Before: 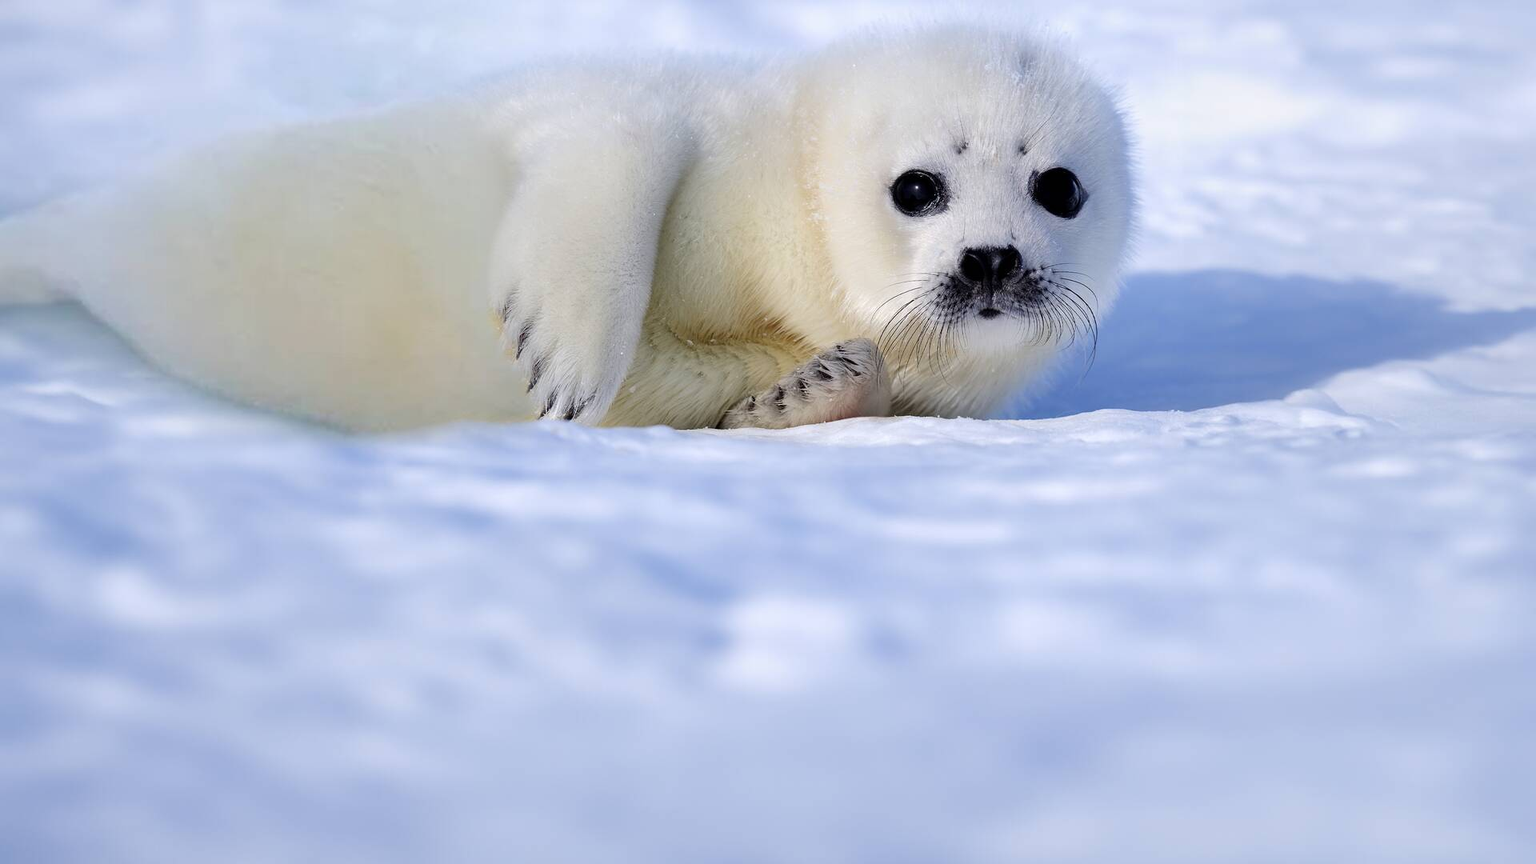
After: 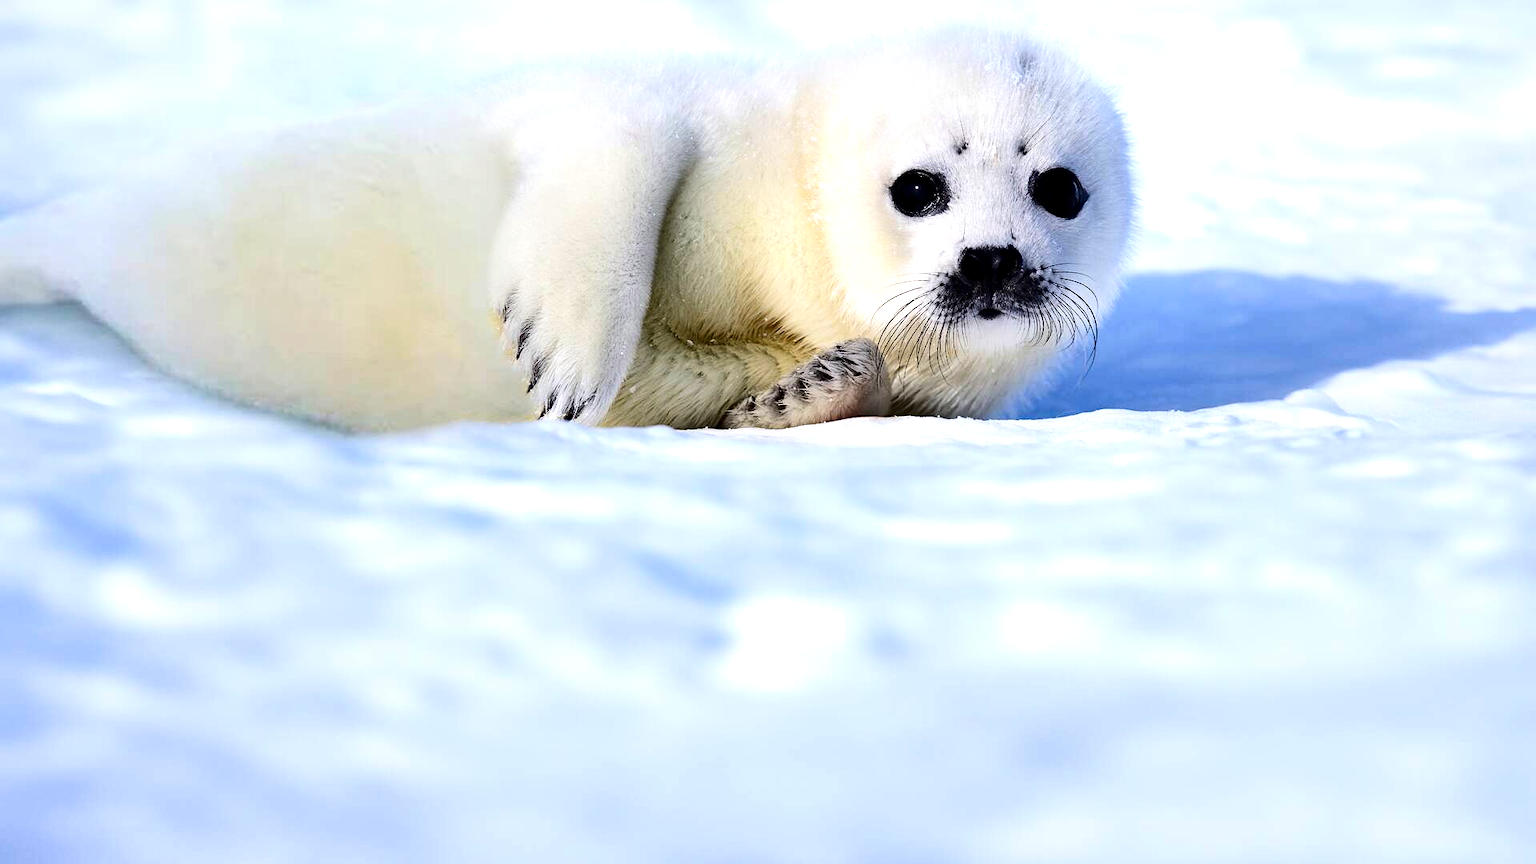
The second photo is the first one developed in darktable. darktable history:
contrast brightness saturation: contrast 0.2, brightness -0.11, saturation 0.1
haze removal: compatibility mode true, adaptive false
tone equalizer: -8 EV -0.75 EV, -7 EV -0.7 EV, -6 EV -0.6 EV, -5 EV -0.4 EV, -3 EV 0.4 EV, -2 EV 0.6 EV, -1 EV 0.7 EV, +0 EV 0.75 EV, edges refinement/feathering 500, mask exposure compensation -1.57 EV, preserve details no
